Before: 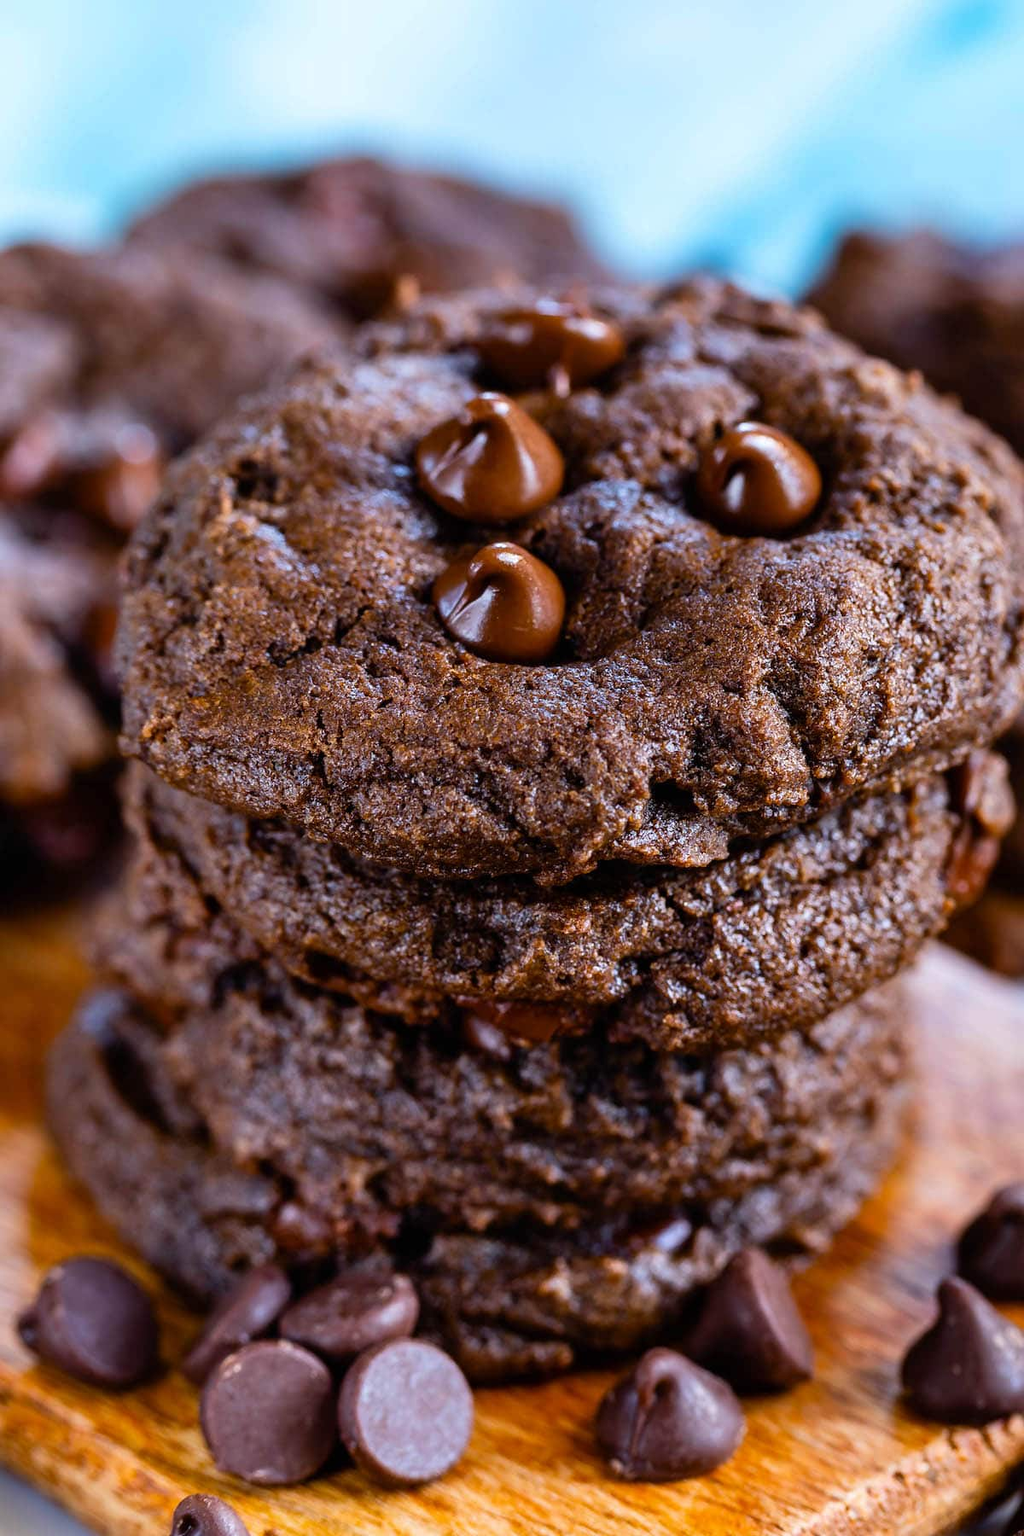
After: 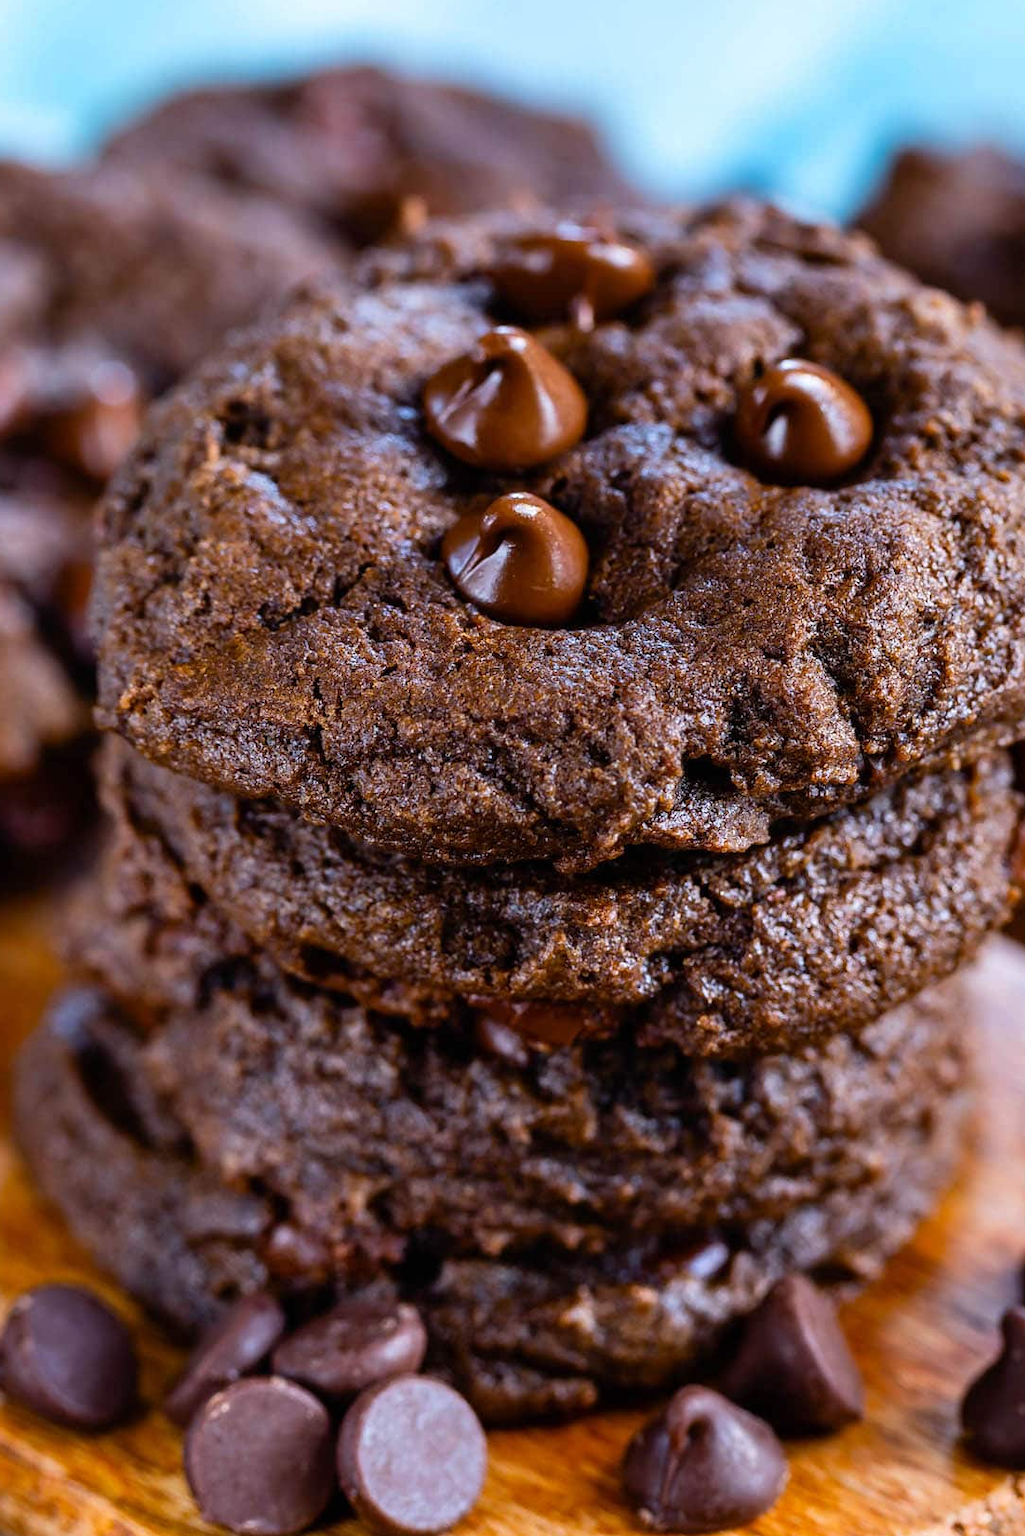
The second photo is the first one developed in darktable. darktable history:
crop: left 3.37%, top 6.401%, right 6.244%, bottom 3.345%
